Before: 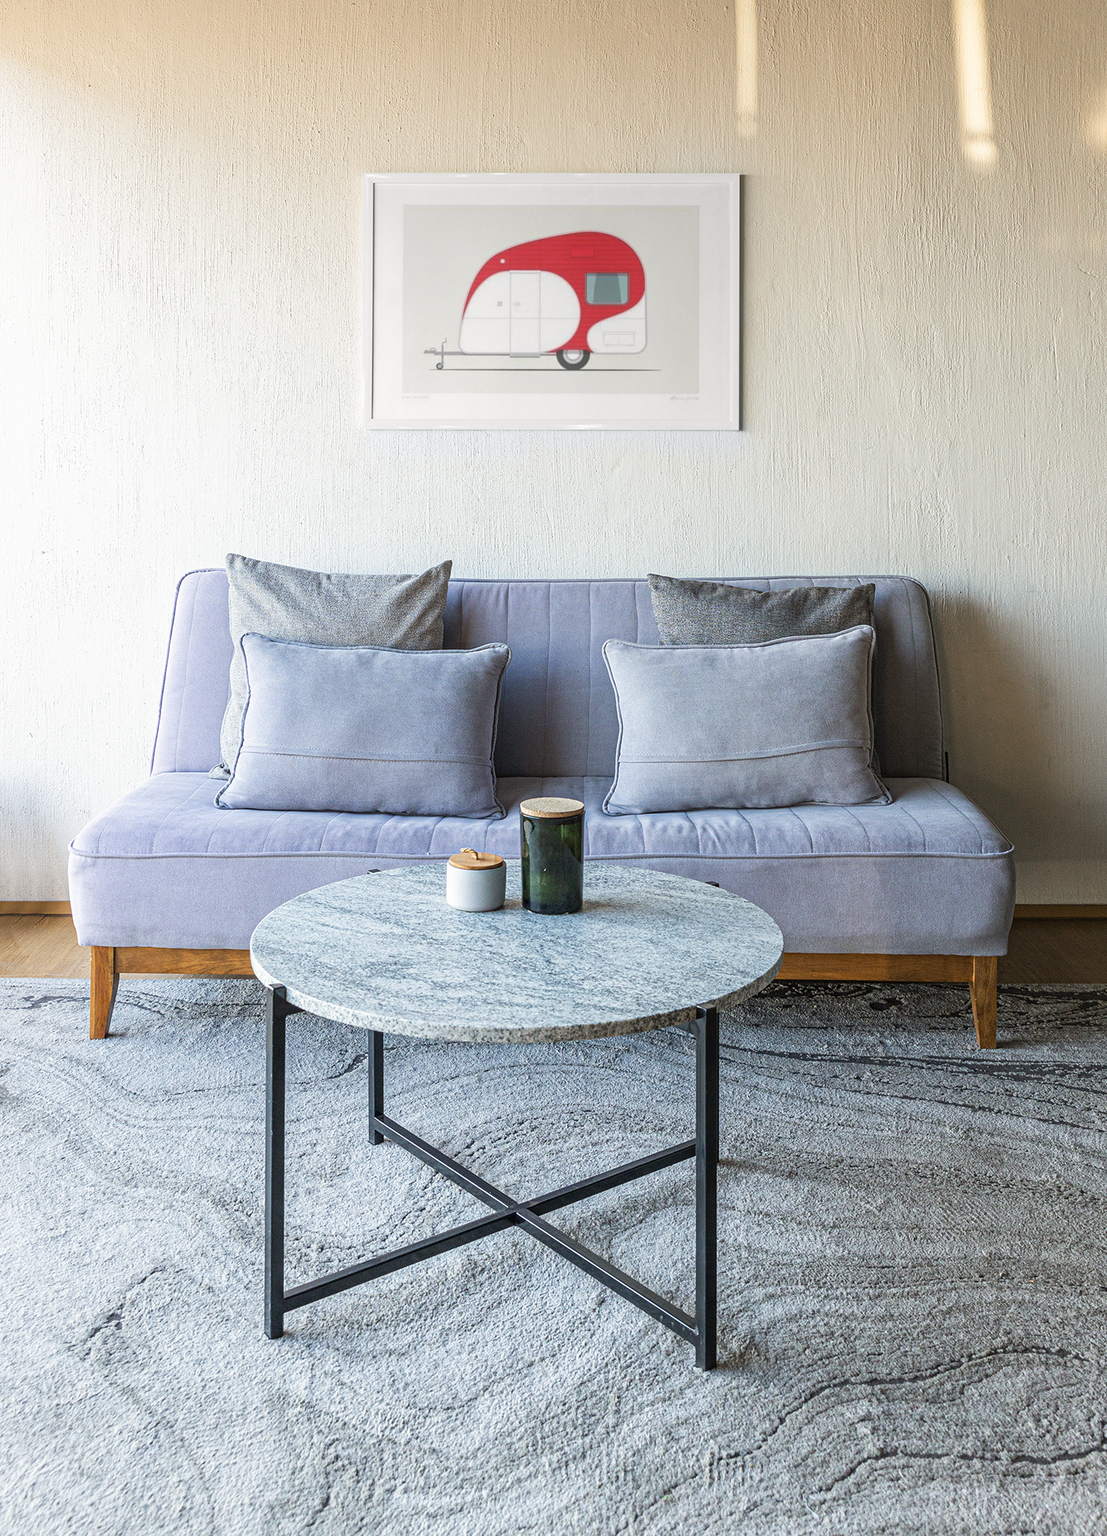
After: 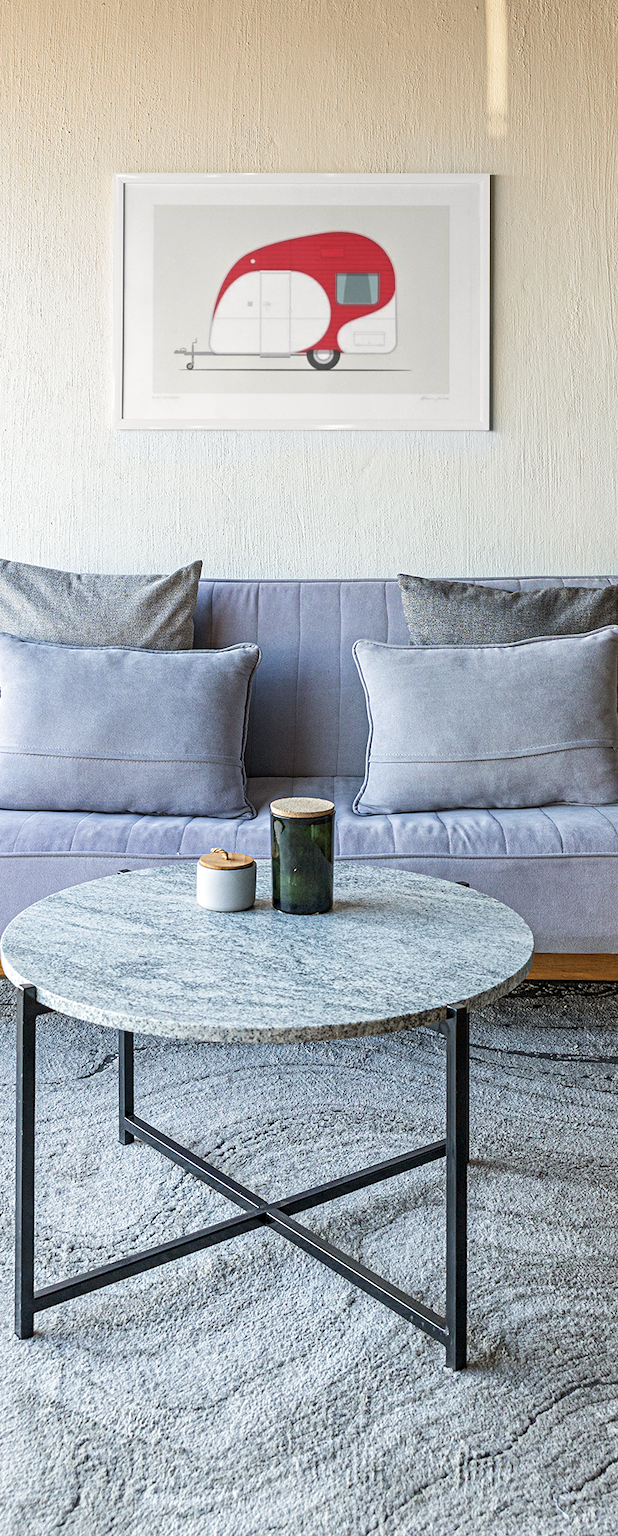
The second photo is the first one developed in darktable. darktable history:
crop and rotate: left 22.599%, right 21.536%
contrast equalizer: octaves 7, y [[0.5, 0.504, 0.515, 0.527, 0.535, 0.534], [0.5 ×6], [0.491, 0.387, 0.179, 0.068, 0.068, 0.068], [0 ×5, 0.023], [0 ×6]]
